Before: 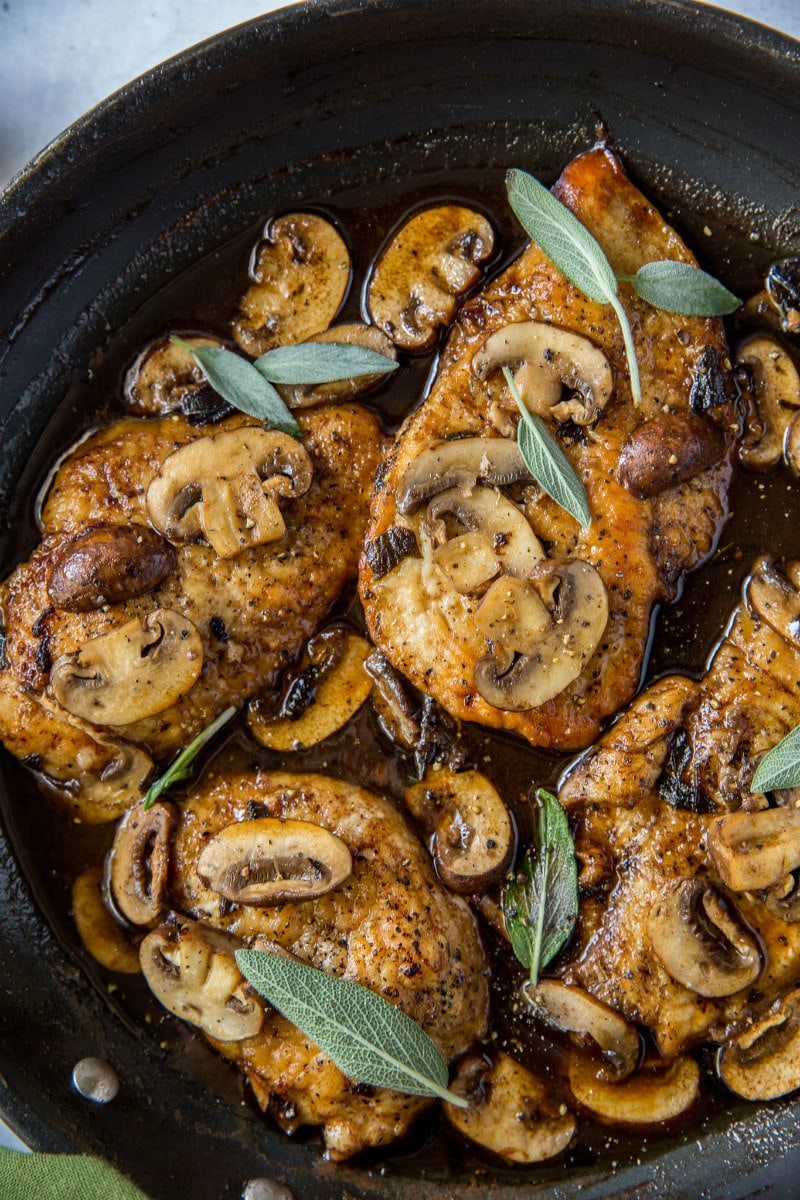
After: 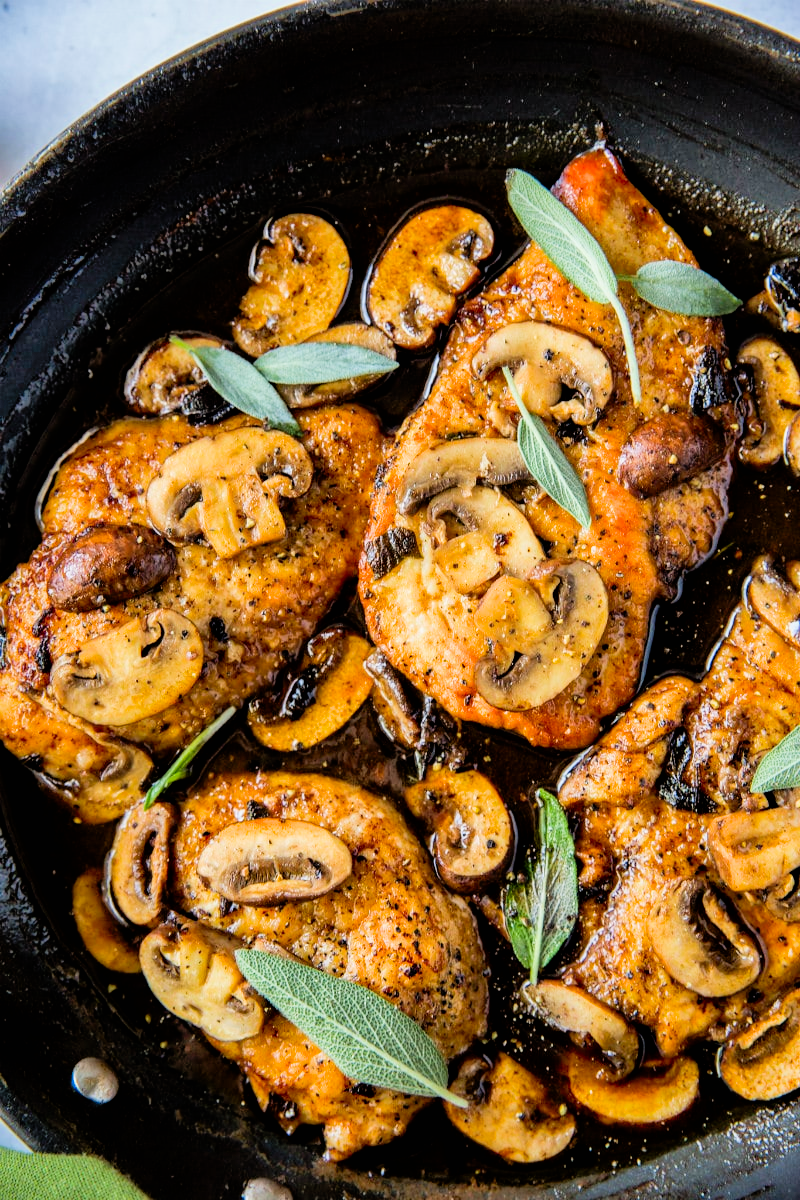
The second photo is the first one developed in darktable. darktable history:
exposure: black level correction 0, exposure 0.891 EV, compensate highlight preservation false
shadows and highlights: on, module defaults
contrast brightness saturation: contrast 0.088, saturation 0.271
filmic rgb: black relative exposure -5.07 EV, white relative exposure 3.97 EV, hardness 2.89, contrast 1.399, highlights saturation mix -19.18%
